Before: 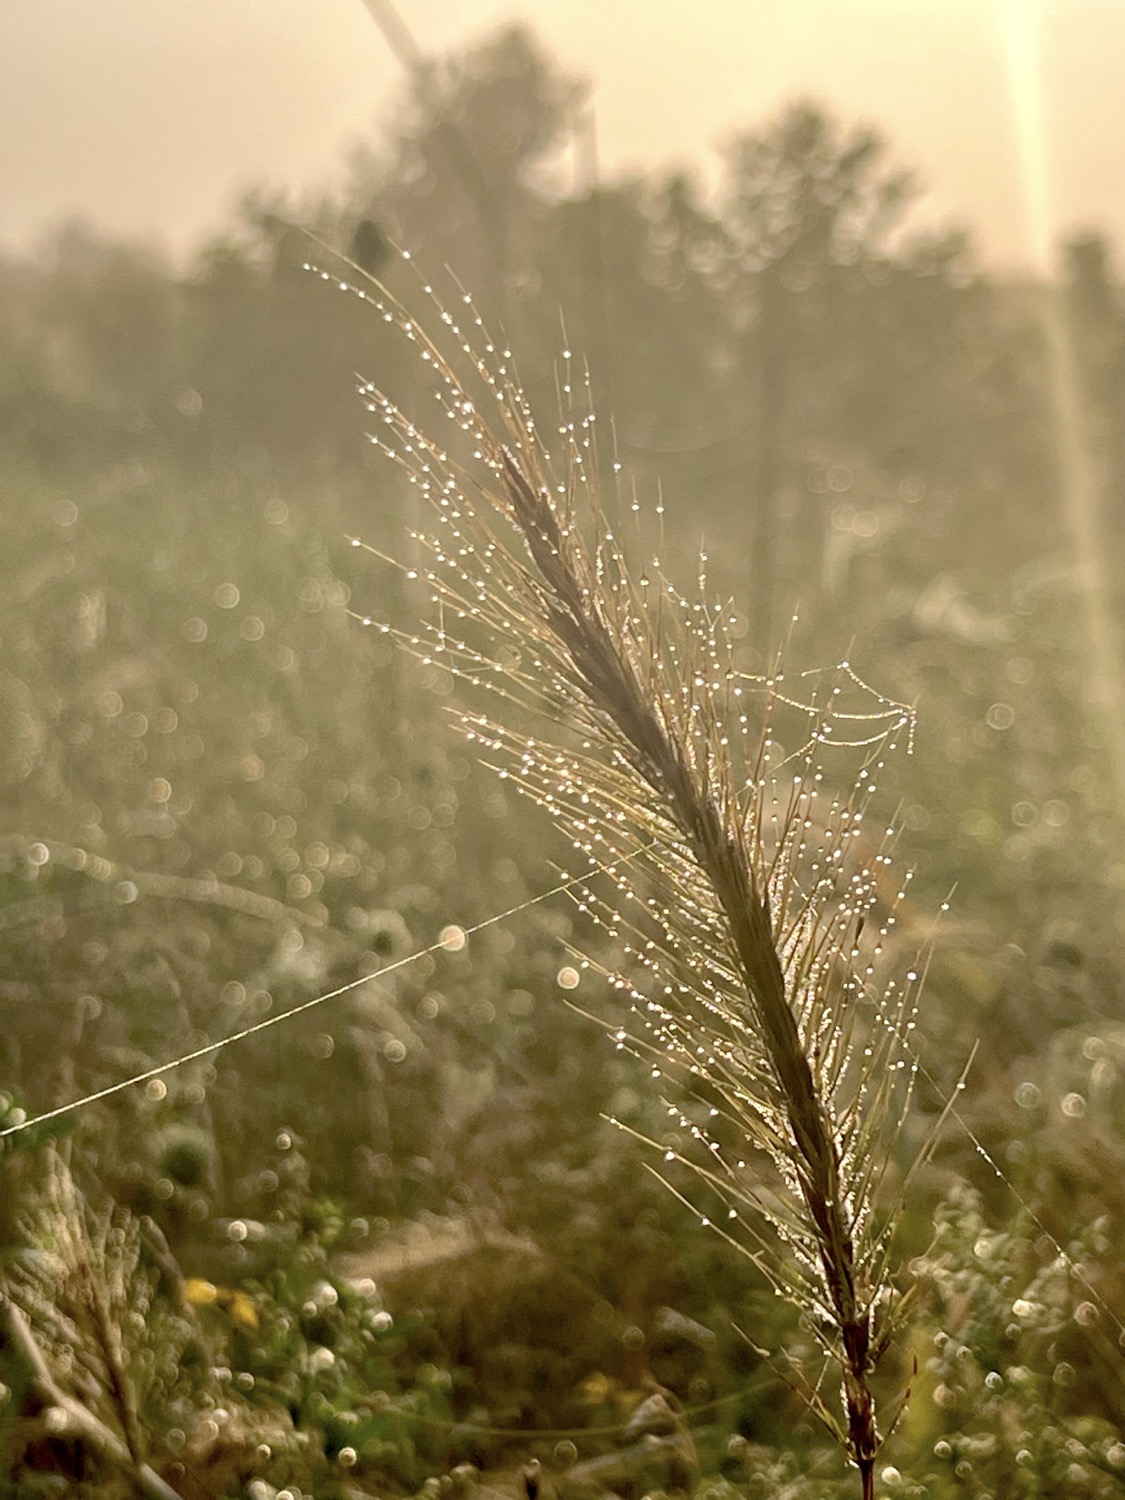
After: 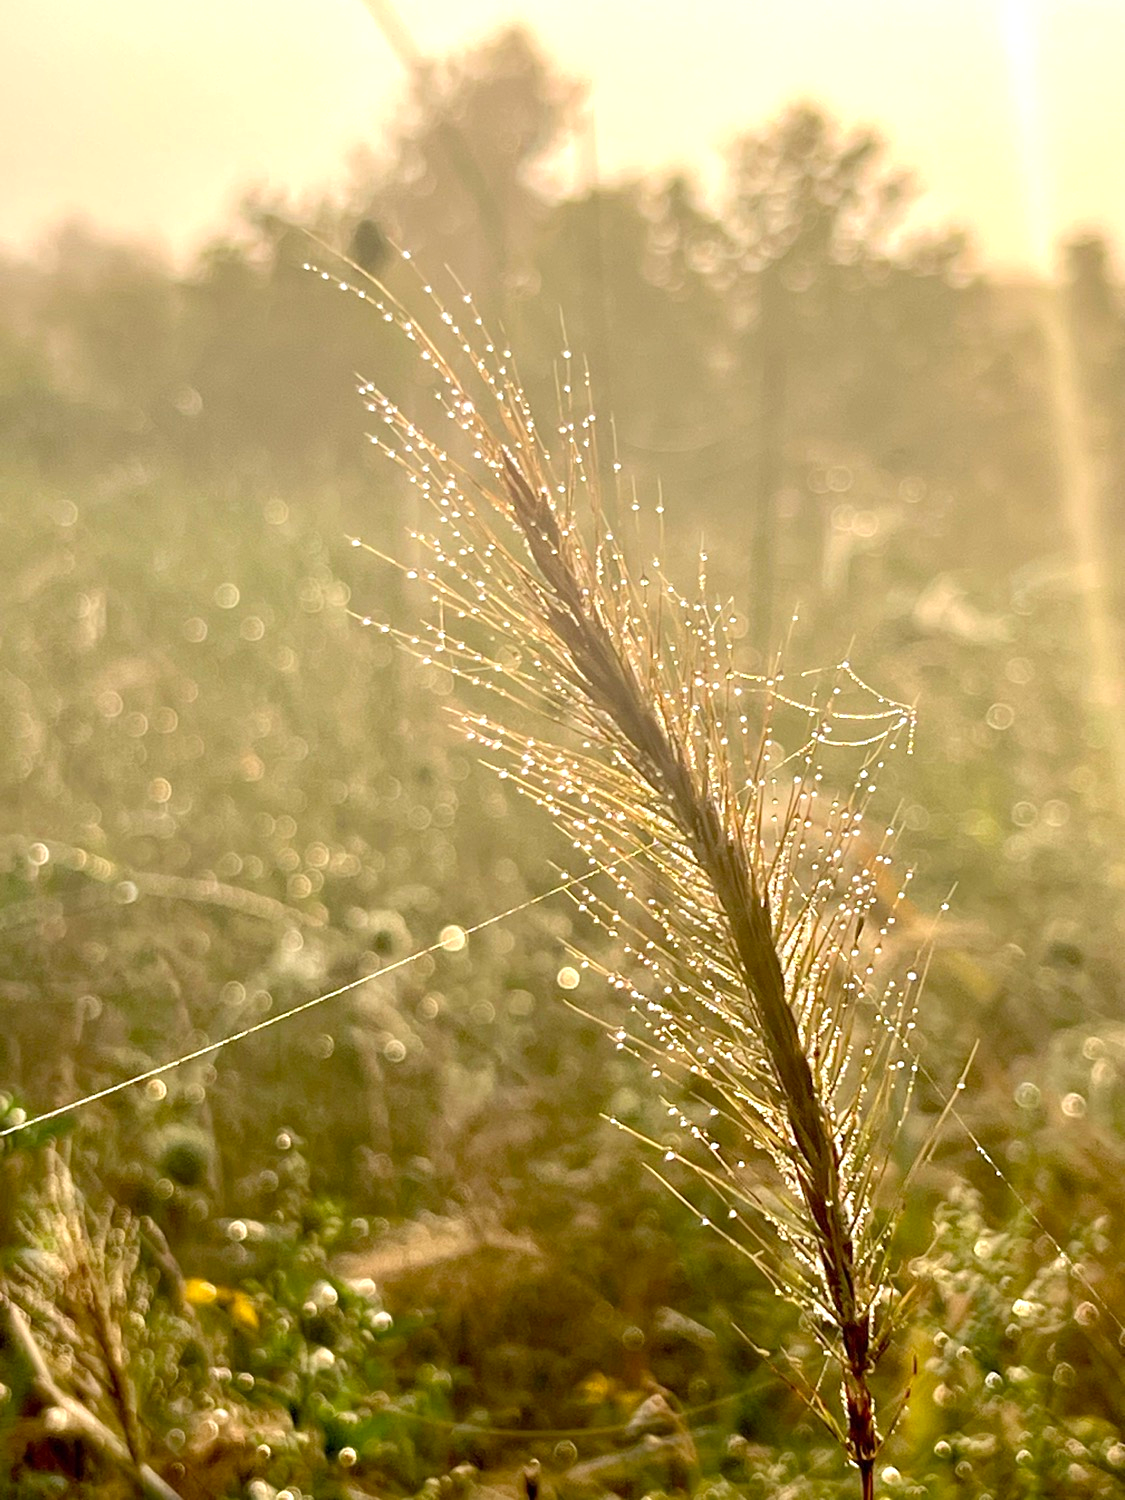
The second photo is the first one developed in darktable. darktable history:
color contrast: green-magenta contrast 1.1, blue-yellow contrast 1.1, unbound 0
exposure: exposure 0.64 EV, compensate highlight preservation false
